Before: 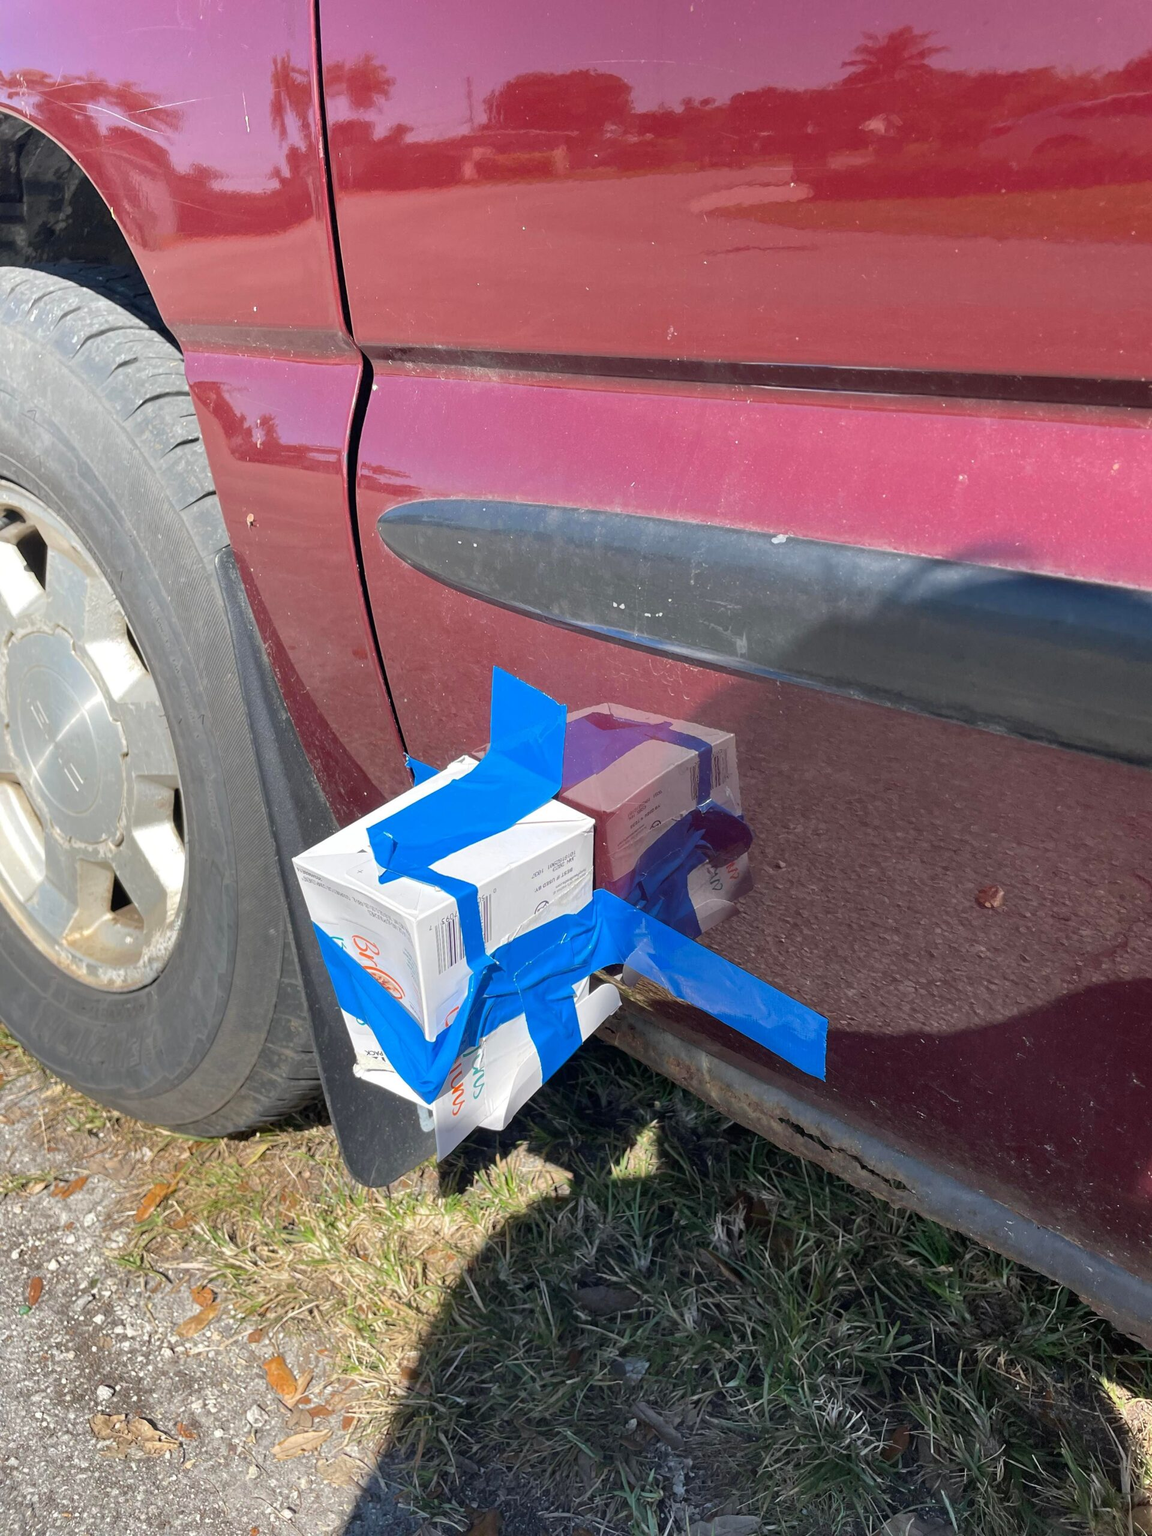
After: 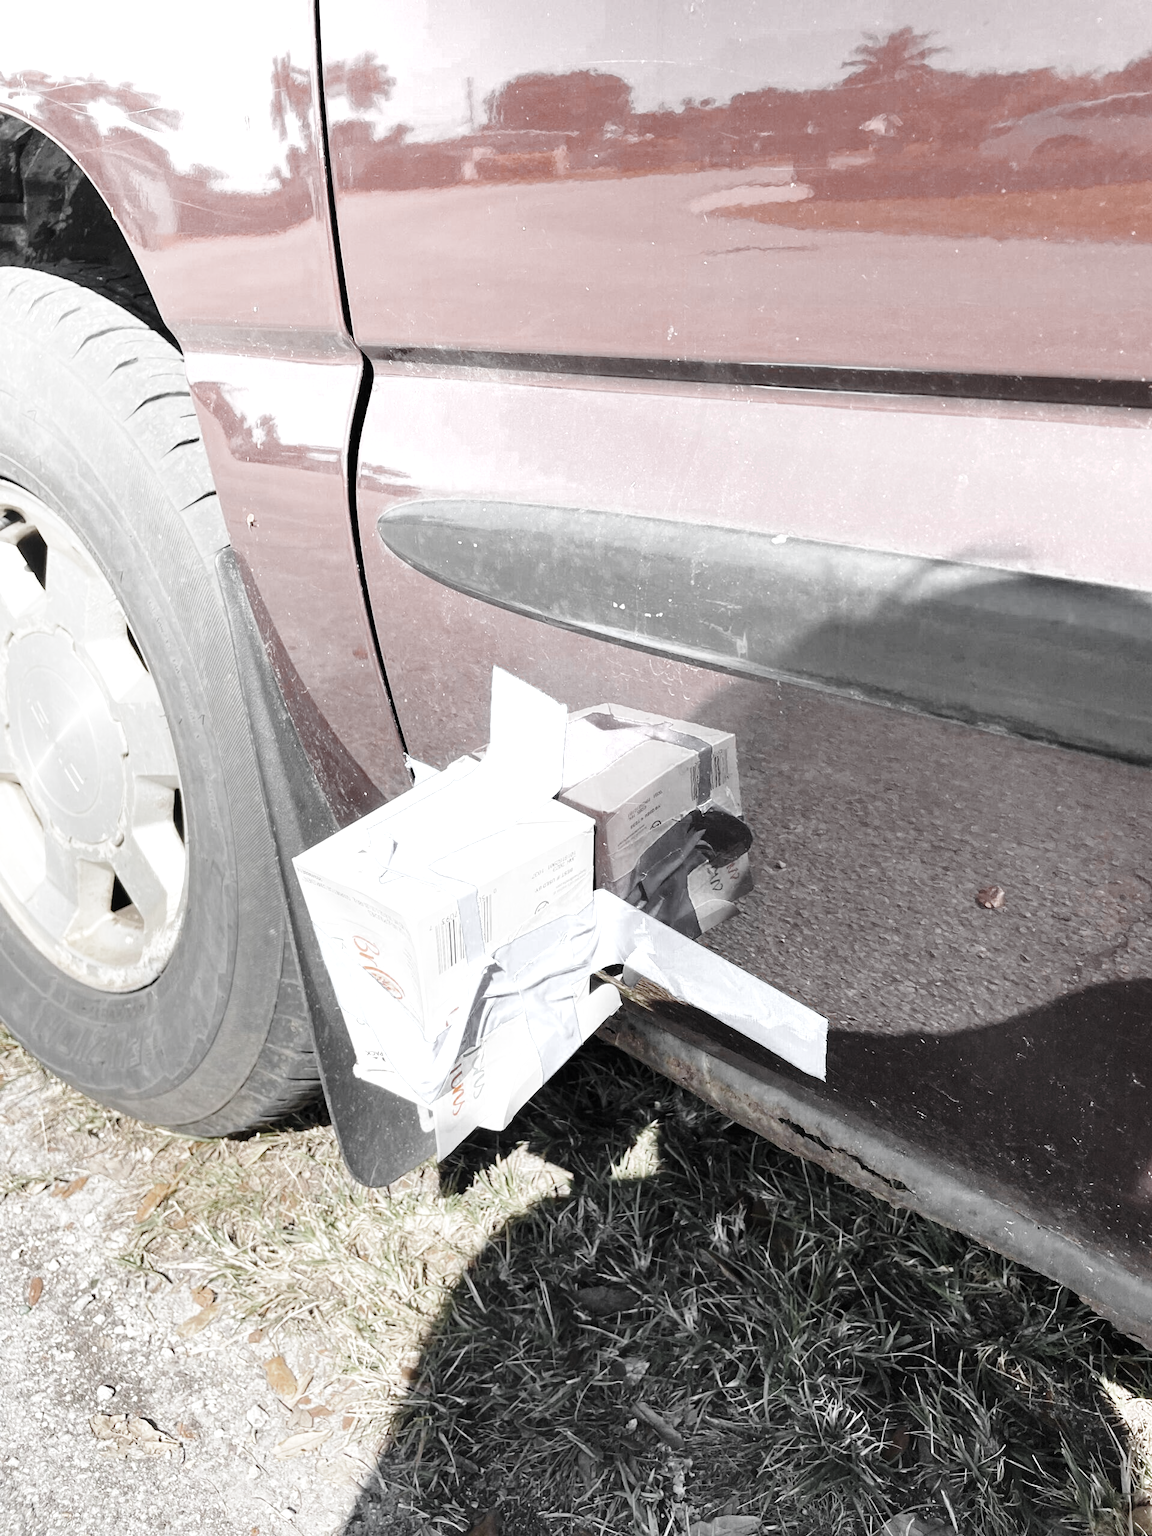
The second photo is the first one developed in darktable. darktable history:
color zones: curves: ch0 [(0, 0.613) (0.01, 0.613) (0.245, 0.448) (0.498, 0.529) (0.642, 0.665) (0.879, 0.777) (0.99, 0.613)]; ch1 [(0, 0.035) (0.121, 0.189) (0.259, 0.197) (0.415, 0.061) (0.589, 0.022) (0.732, 0.022) (0.857, 0.026) (0.991, 0.053)]
base curve: curves: ch0 [(0, 0) (0.028, 0.03) (0.121, 0.232) (0.46, 0.748) (0.859, 0.968) (1, 1)], preserve colors none
color balance rgb: perceptual saturation grading › global saturation 0.303%, perceptual saturation grading › highlights -31.77%, perceptual saturation grading › mid-tones 5.868%, perceptual saturation grading › shadows 17.06%, perceptual brilliance grading › highlights 10.3%, perceptual brilliance grading › mid-tones 4.953%, global vibrance 20%
